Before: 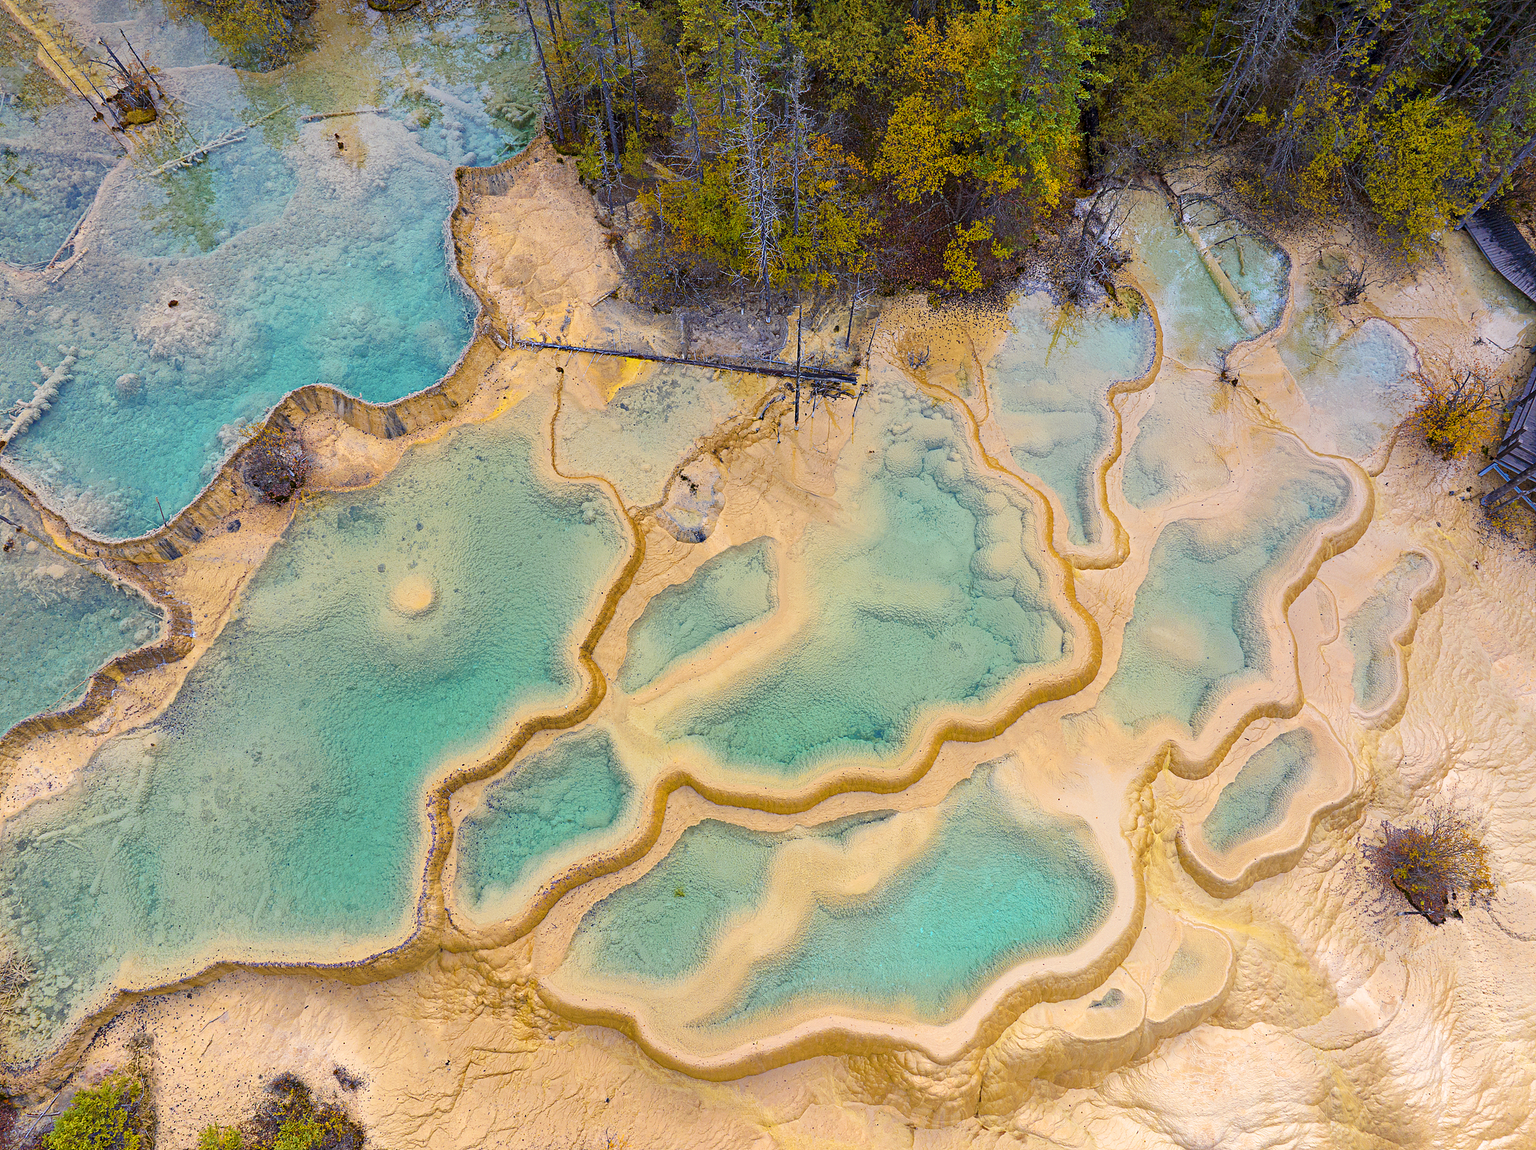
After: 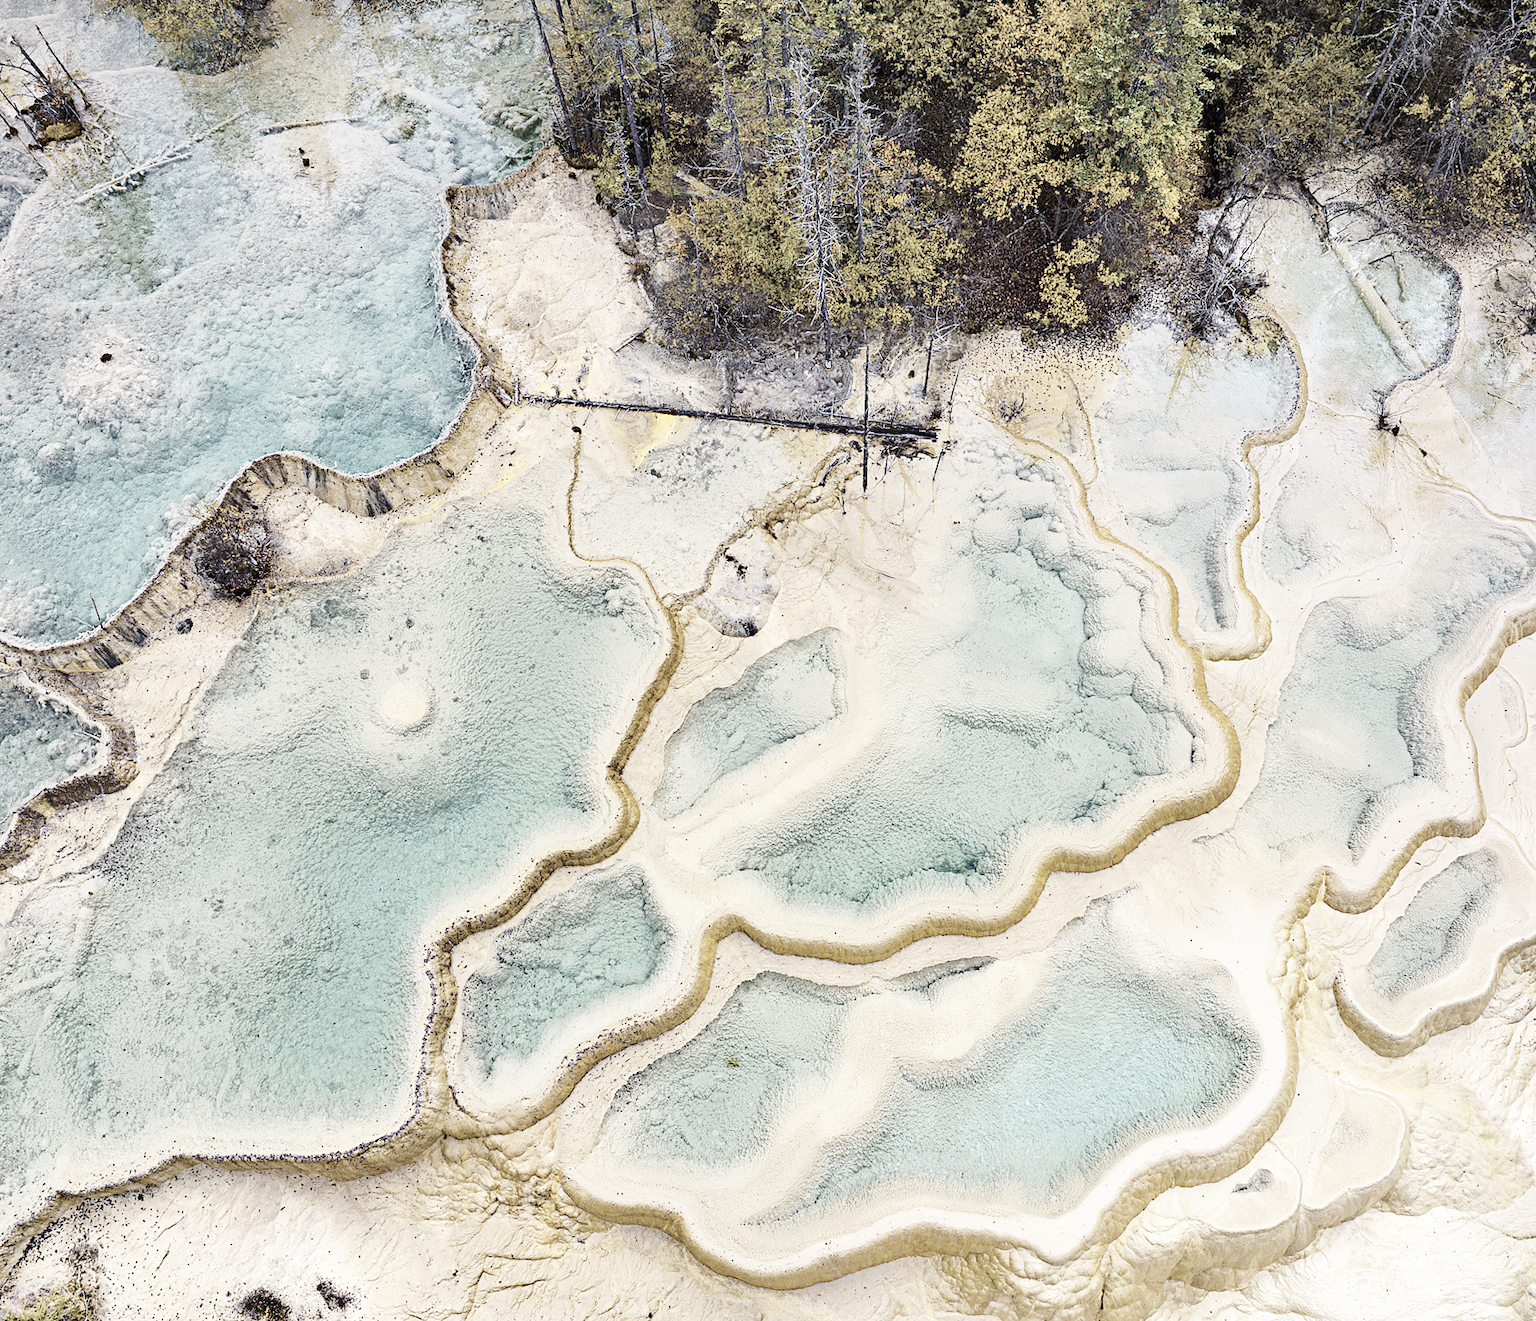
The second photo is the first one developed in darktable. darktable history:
shadows and highlights: shadows 60, soften with gaussian
crop and rotate: angle 1°, left 4.281%, top 0.642%, right 11.383%, bottom 2.486%
color correction: saturation 0.3
base curve: curves: ch0 [(0, 0.003) (0.001, 0.002) (0.006, 0.004) (0.02, 0.022) (0.048, 0.086) (0.094, 0.234) (0.162, 0.431) (0.258, 0.629) (0.385, 0.8) (0.548, 0.918) (0.751, 0.988) (1, 1)], preserve colors none
contrast brightness saturation: saturation -0.05
